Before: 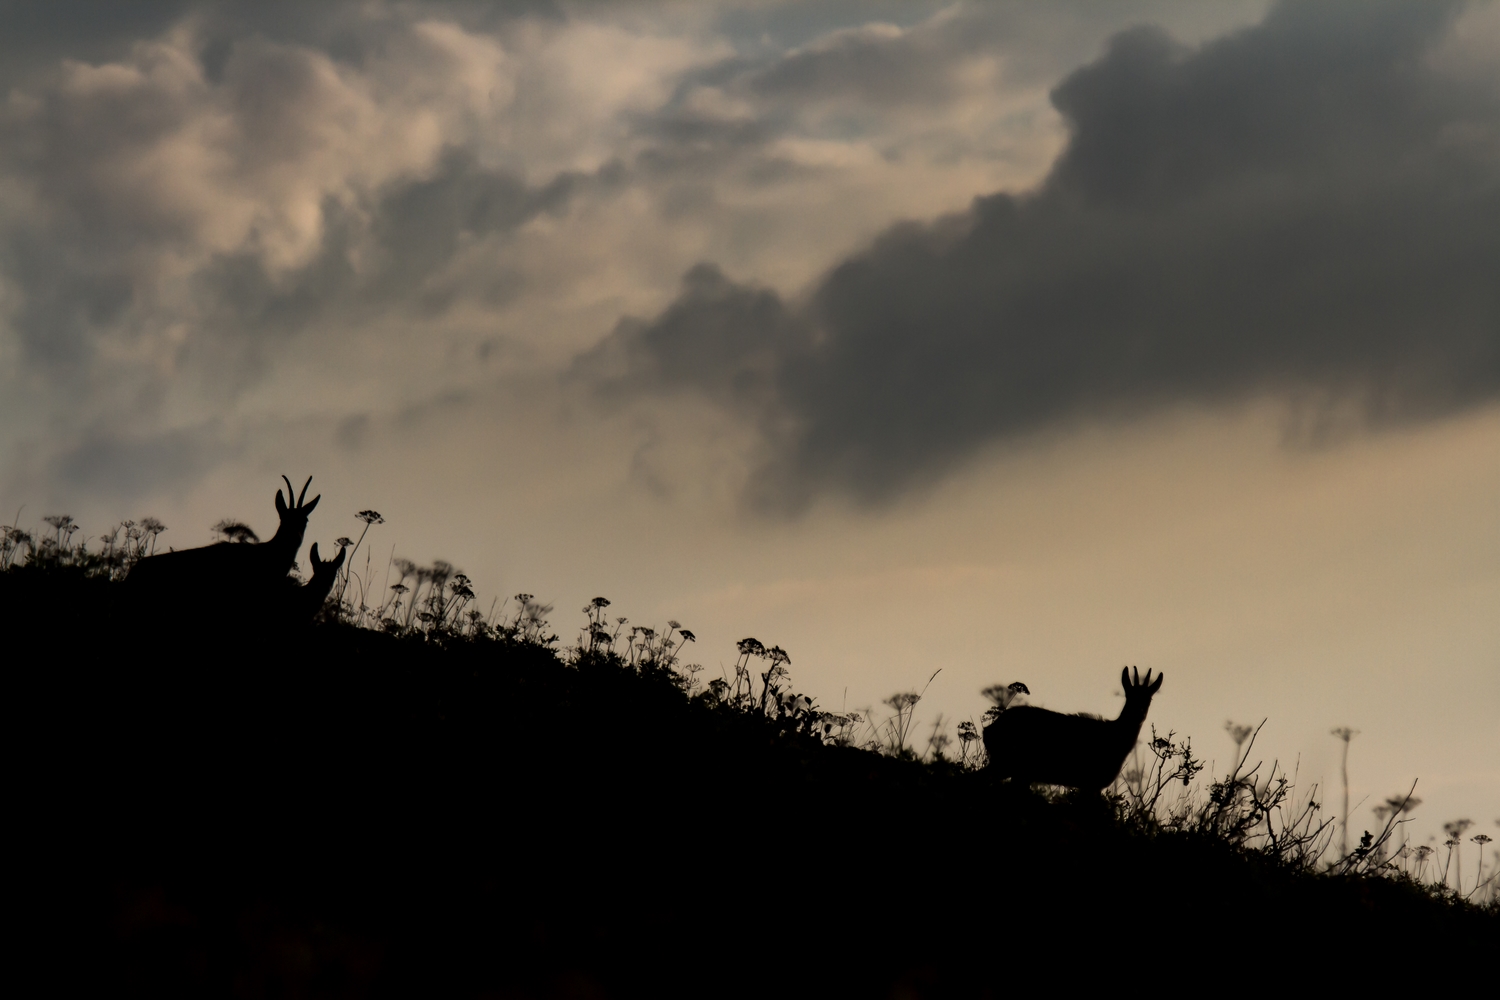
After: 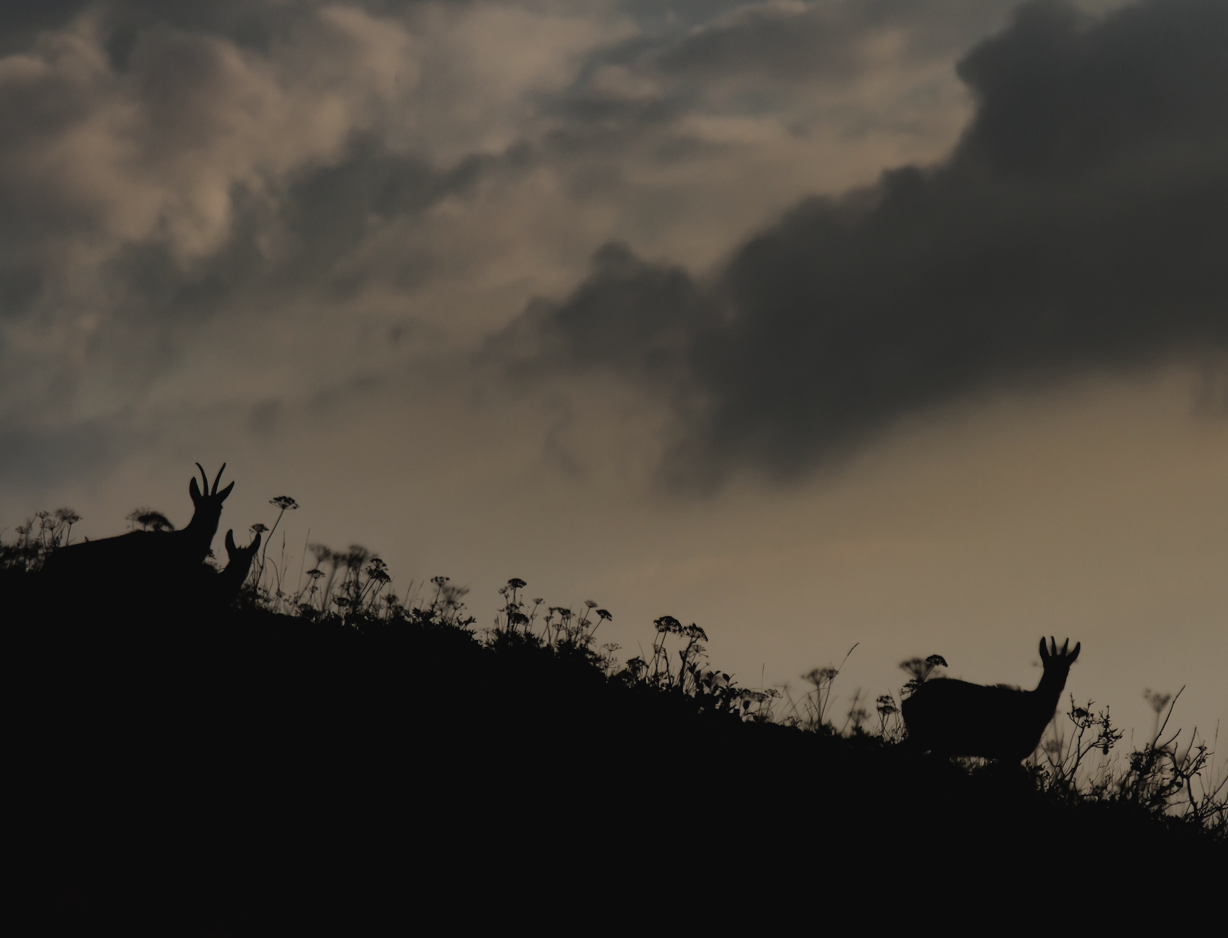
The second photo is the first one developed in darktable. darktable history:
filmic rgb: black relative exposure -8.03 EV, white relative exposure 4.06 EV, hardness 4.16, contrast 0.93, iterations of high-quality reconstruction 0
crop and rotate: angle 1.17°, left 4.413%, top 0.79%, right 11.222%, bottom 2.483%
exposure: black level correction -0.016, exposure -1.034 EV, compensate exposure bias true, compensate highlight preservation false
